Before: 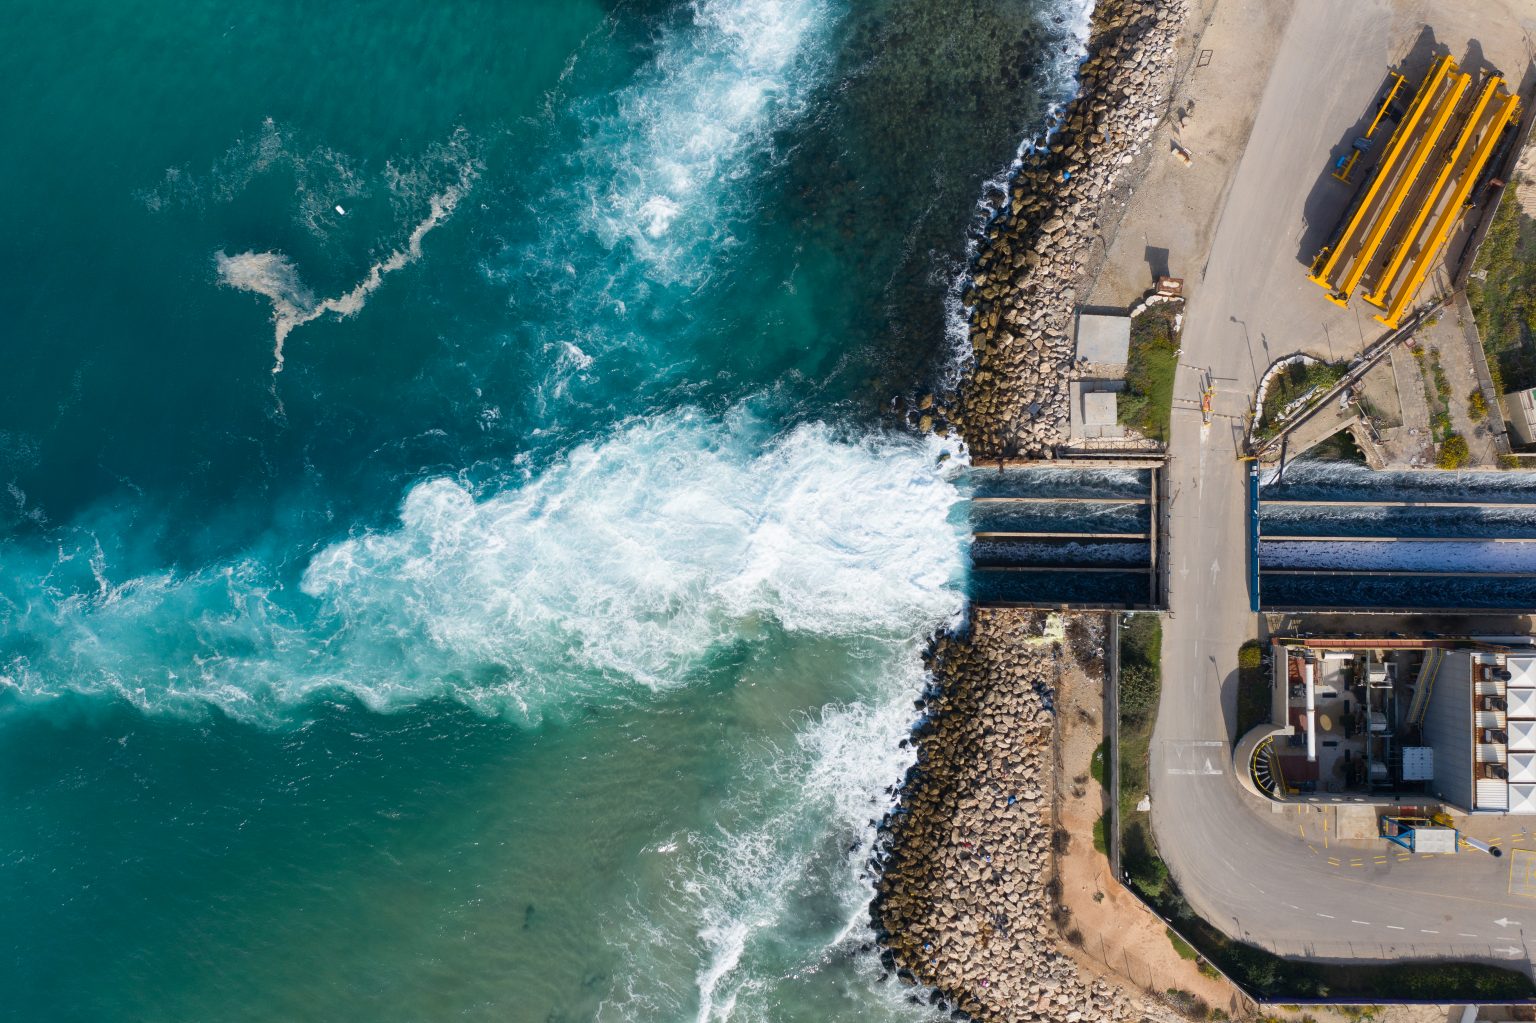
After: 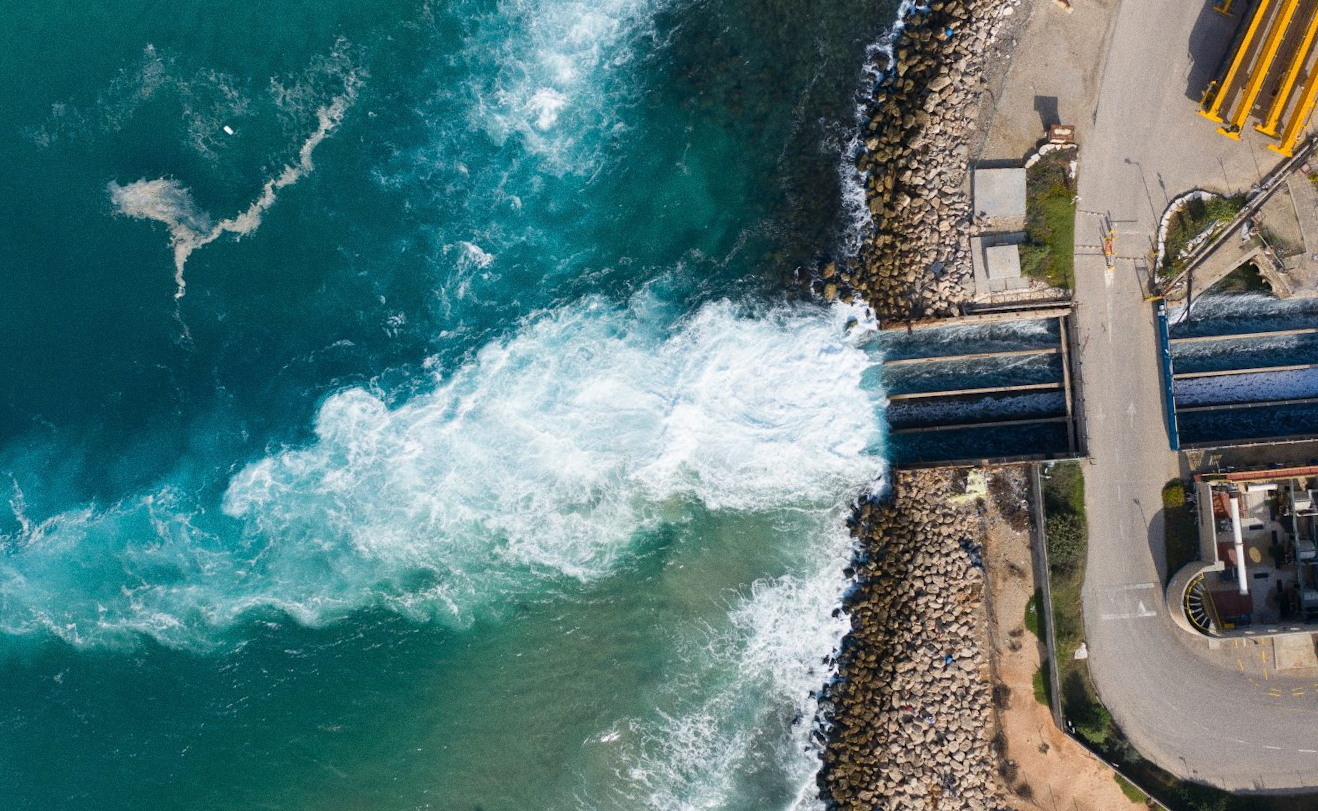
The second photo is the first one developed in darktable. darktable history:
rotate and perspective: rotation -5°, crop left 0.05, crop right 0.952, crop top 0.11, crop bottom 0.89
crop: left 3.305%, top 6.436%, right 6.389%, bottom 3.258%
grain: on, module defaults
